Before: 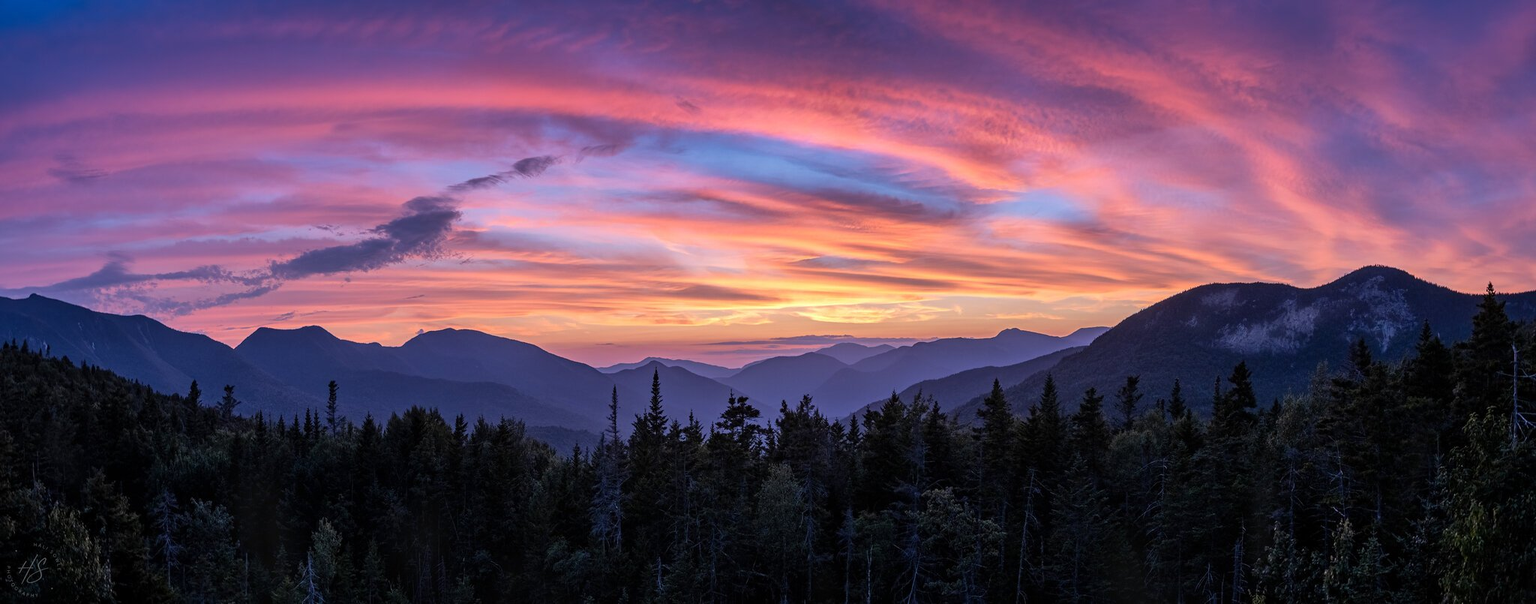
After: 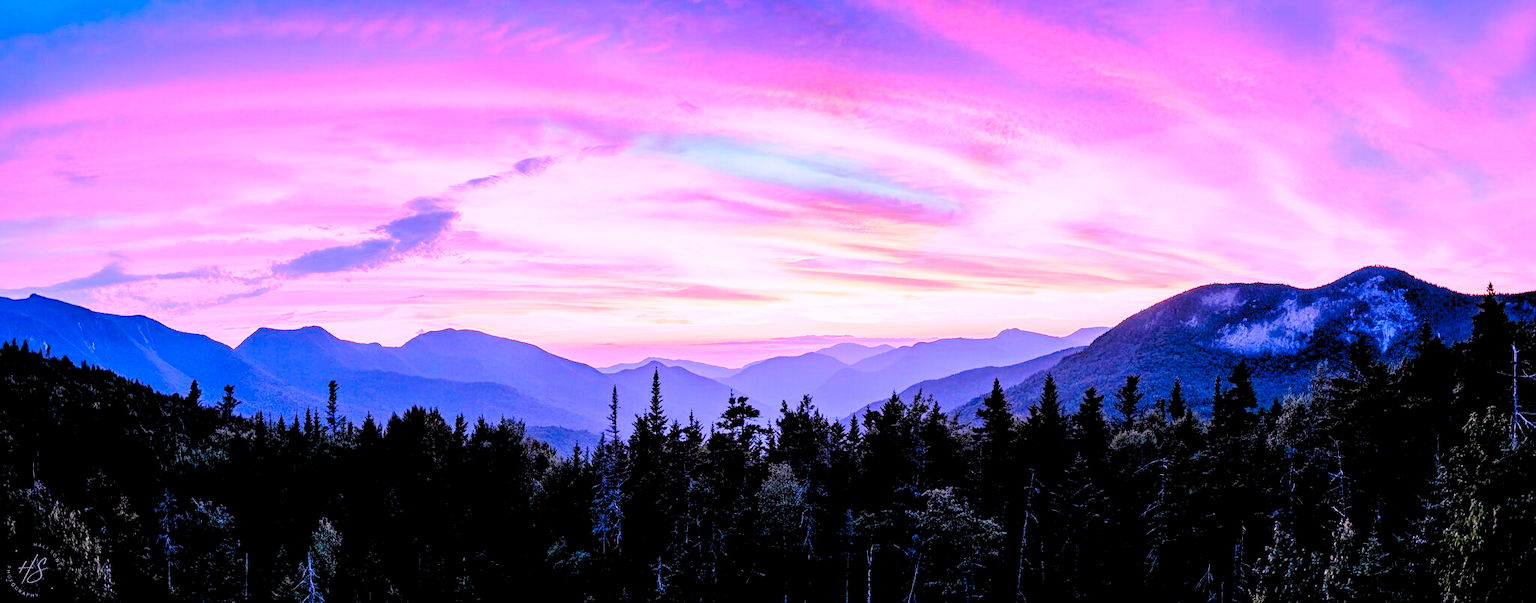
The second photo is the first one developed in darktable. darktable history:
color correction: highlights a* 15.76, highlights b* -20.45
base curve: curves: ch0 [(0, 0) (0.012, 0.01) (0.073, 0.168) (0.31, 0.711) (0.645, 0.957) (1, 1)], preserve colors none
levels: black 0.059%, levels [0.072, 0.414, 0.976]
